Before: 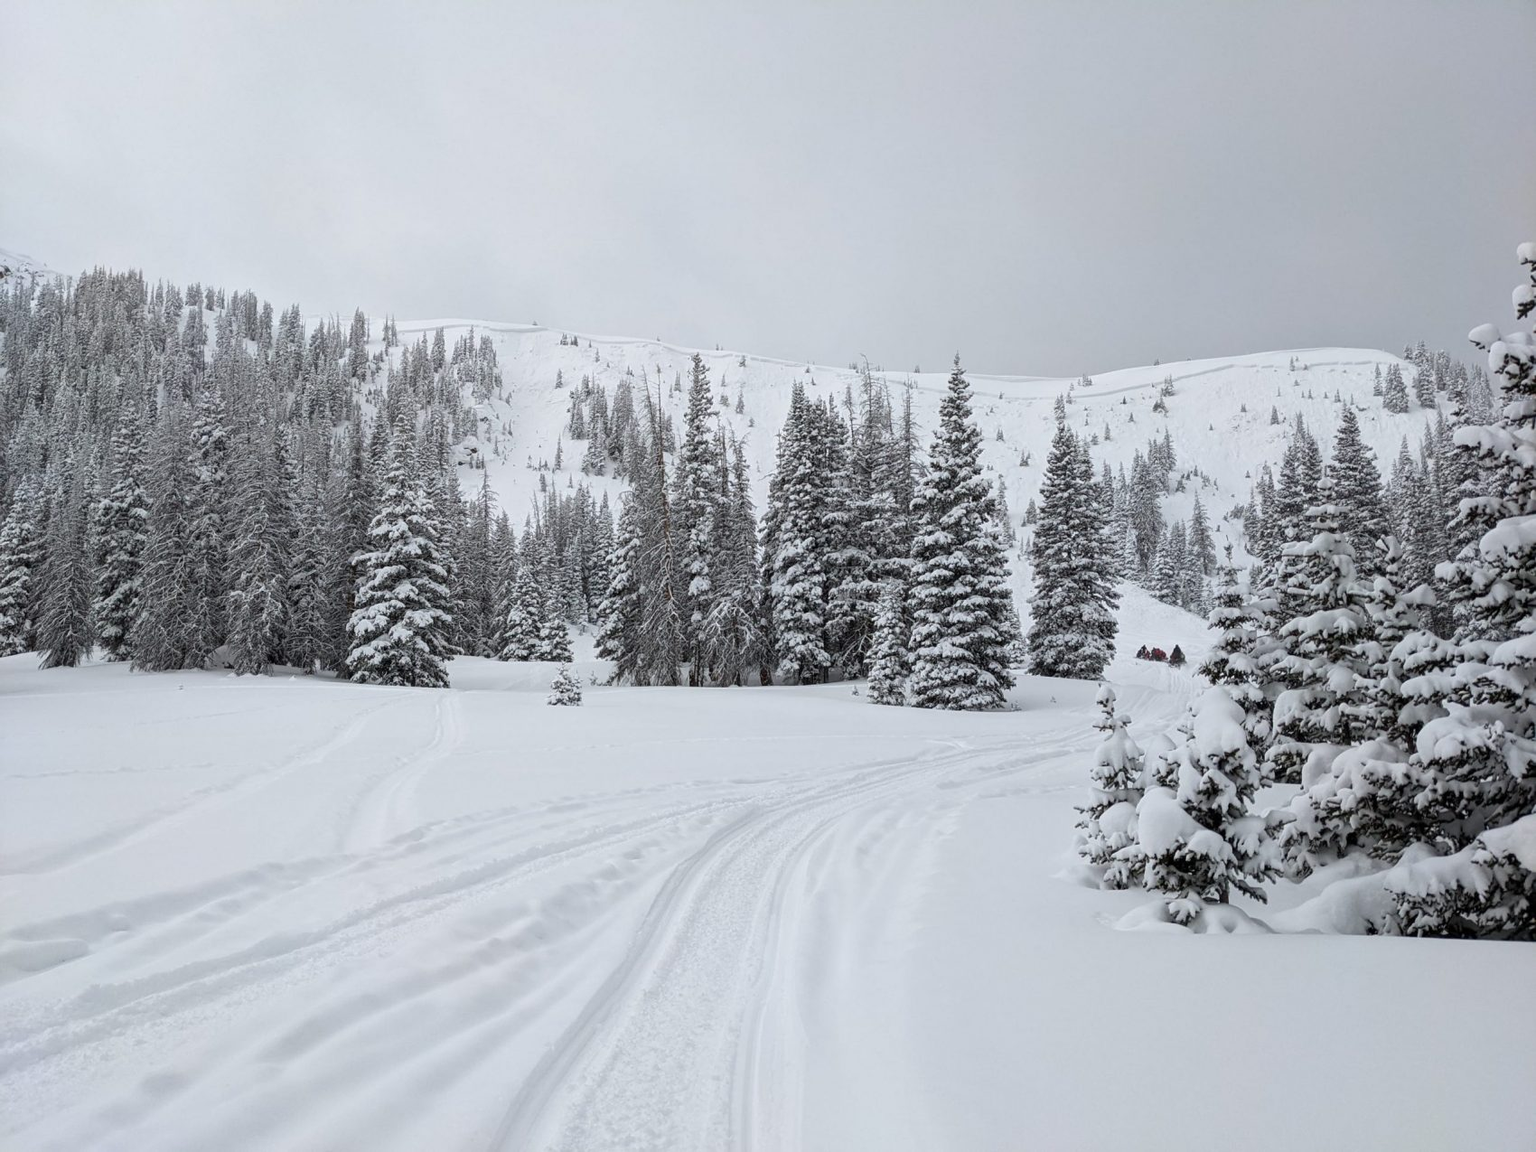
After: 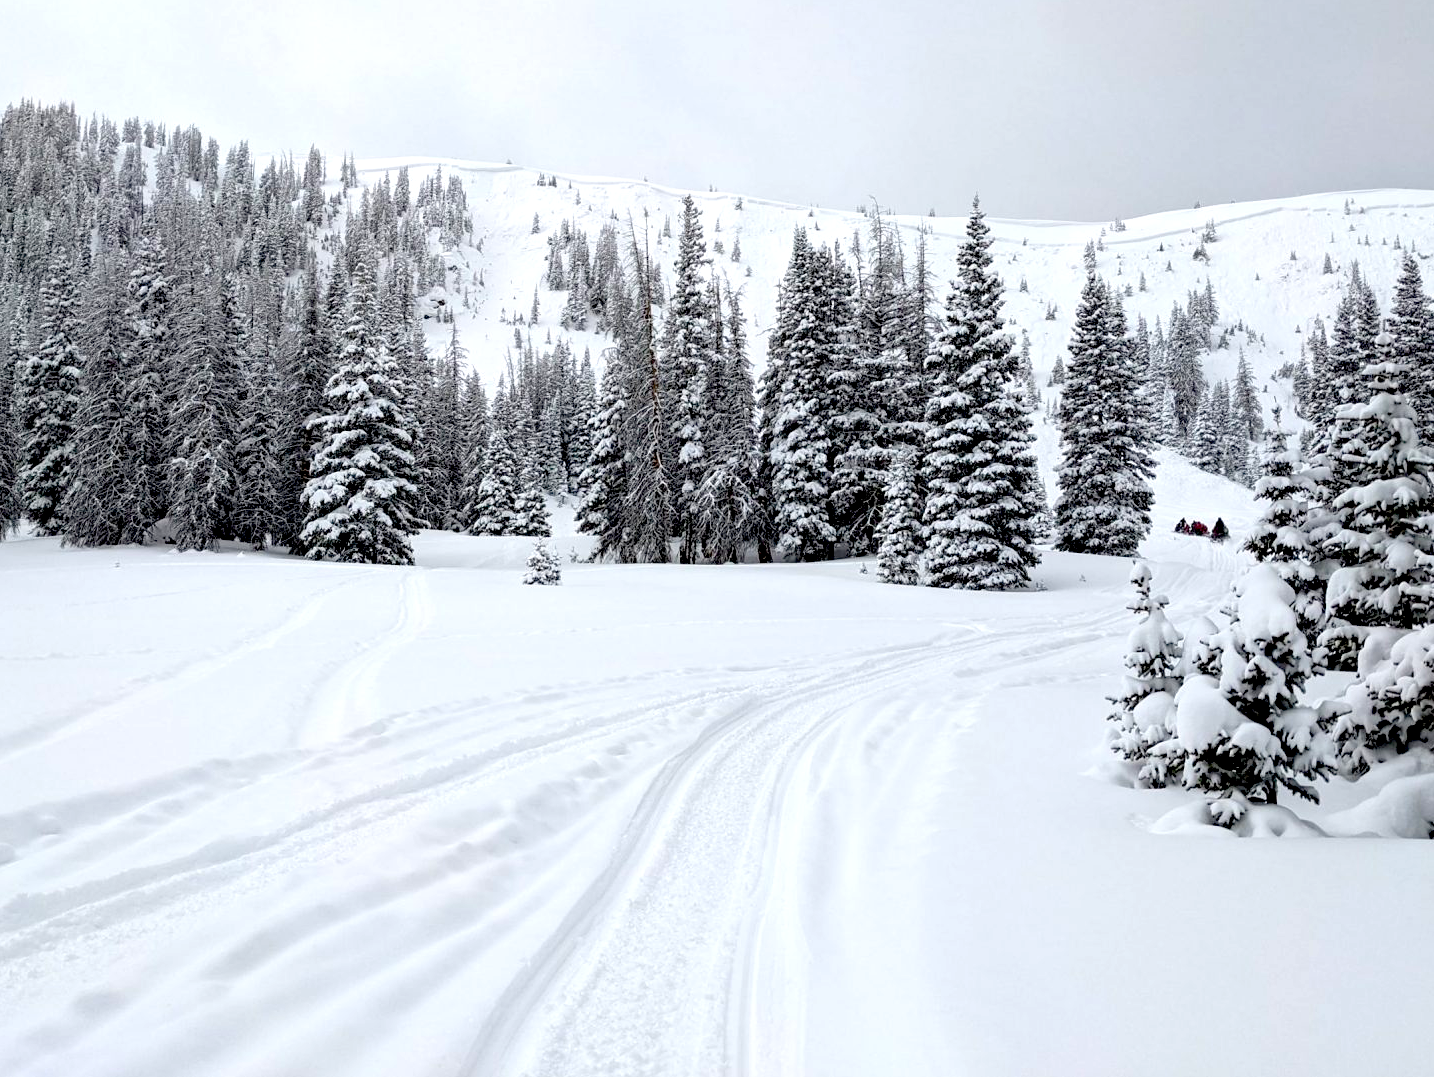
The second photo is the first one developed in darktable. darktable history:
crop and rotate: left 4.94%, top 15.517%, right 10.69%
exposure: black level correction 0.04, exposure 0.499 EV, compensate highlight preservation false
